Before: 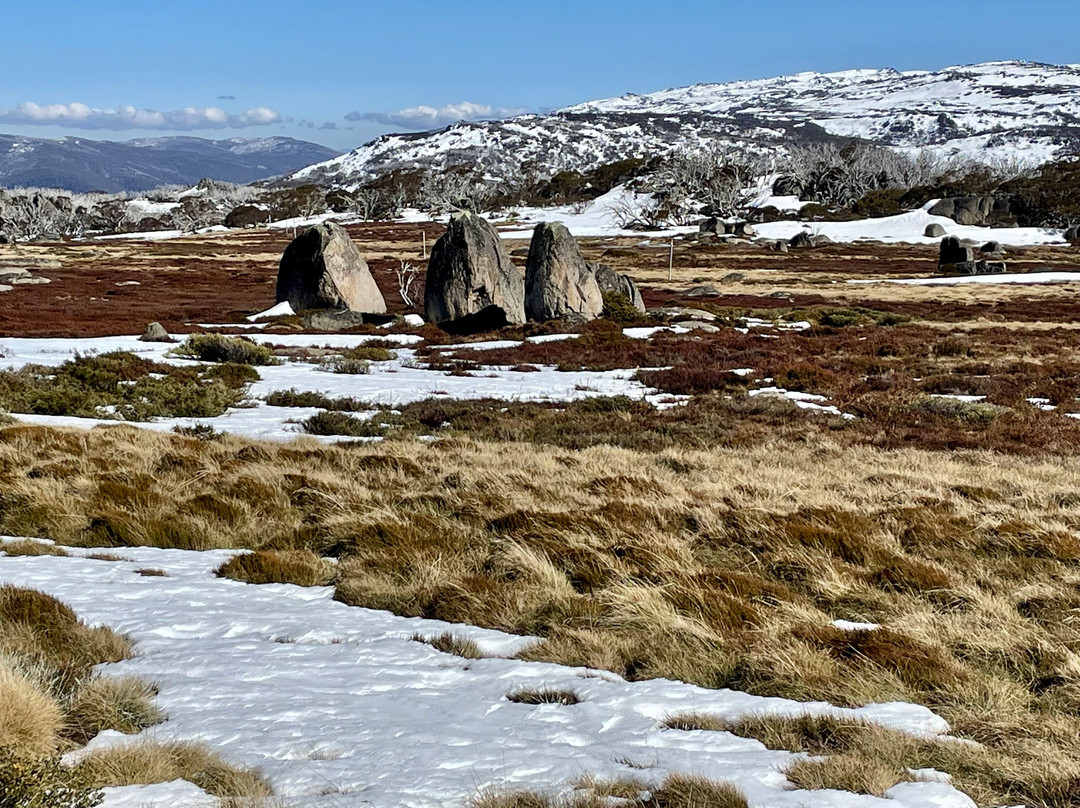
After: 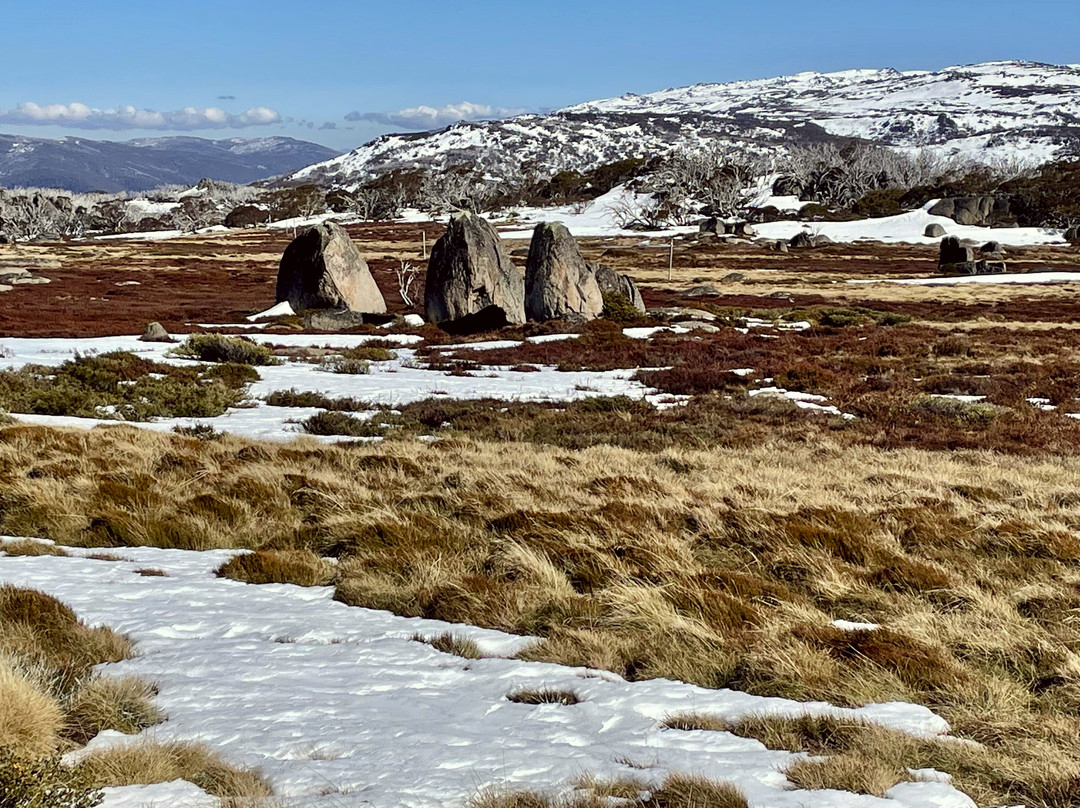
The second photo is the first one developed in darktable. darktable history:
exposure: compensate highlight preservation false
color correction: highlights a* -0.95, highlights b* 4.5, shadows a* 3.55
